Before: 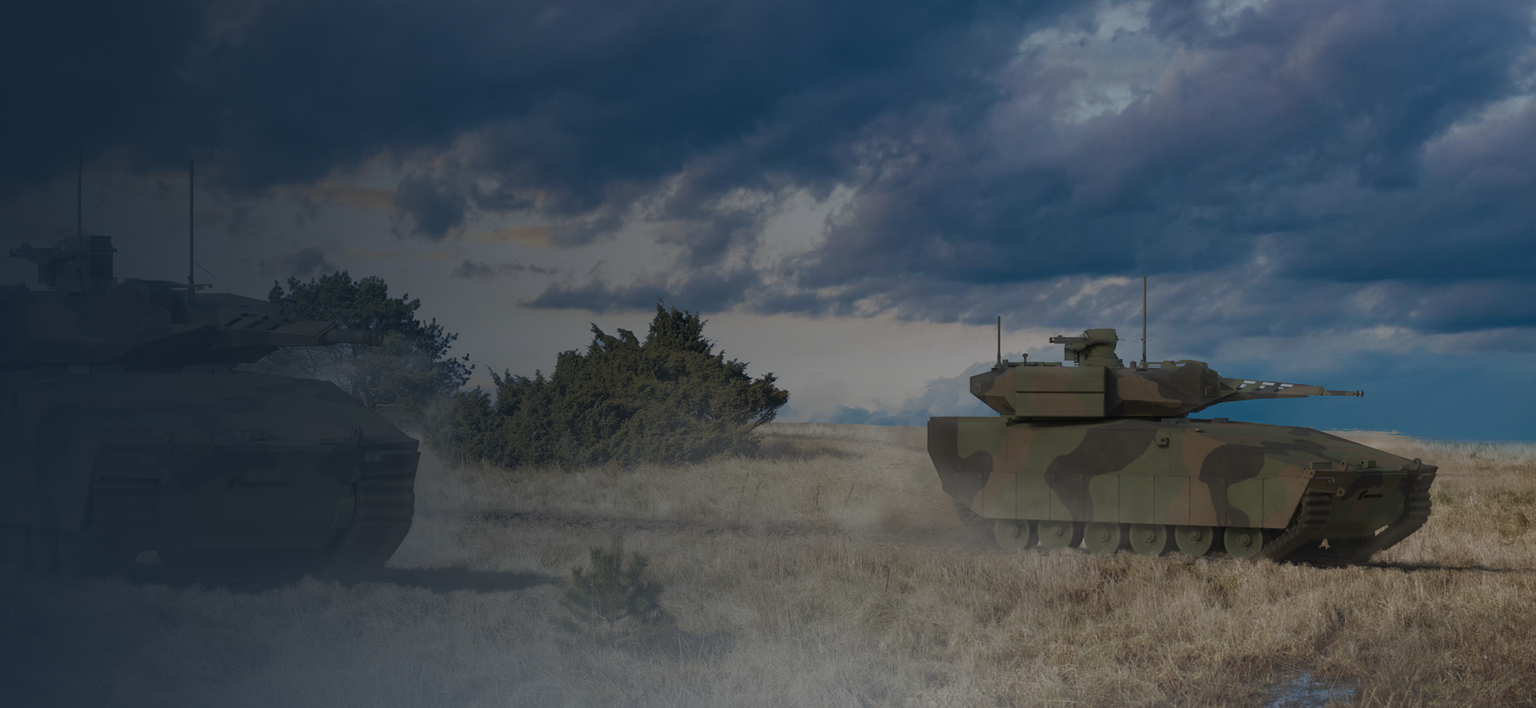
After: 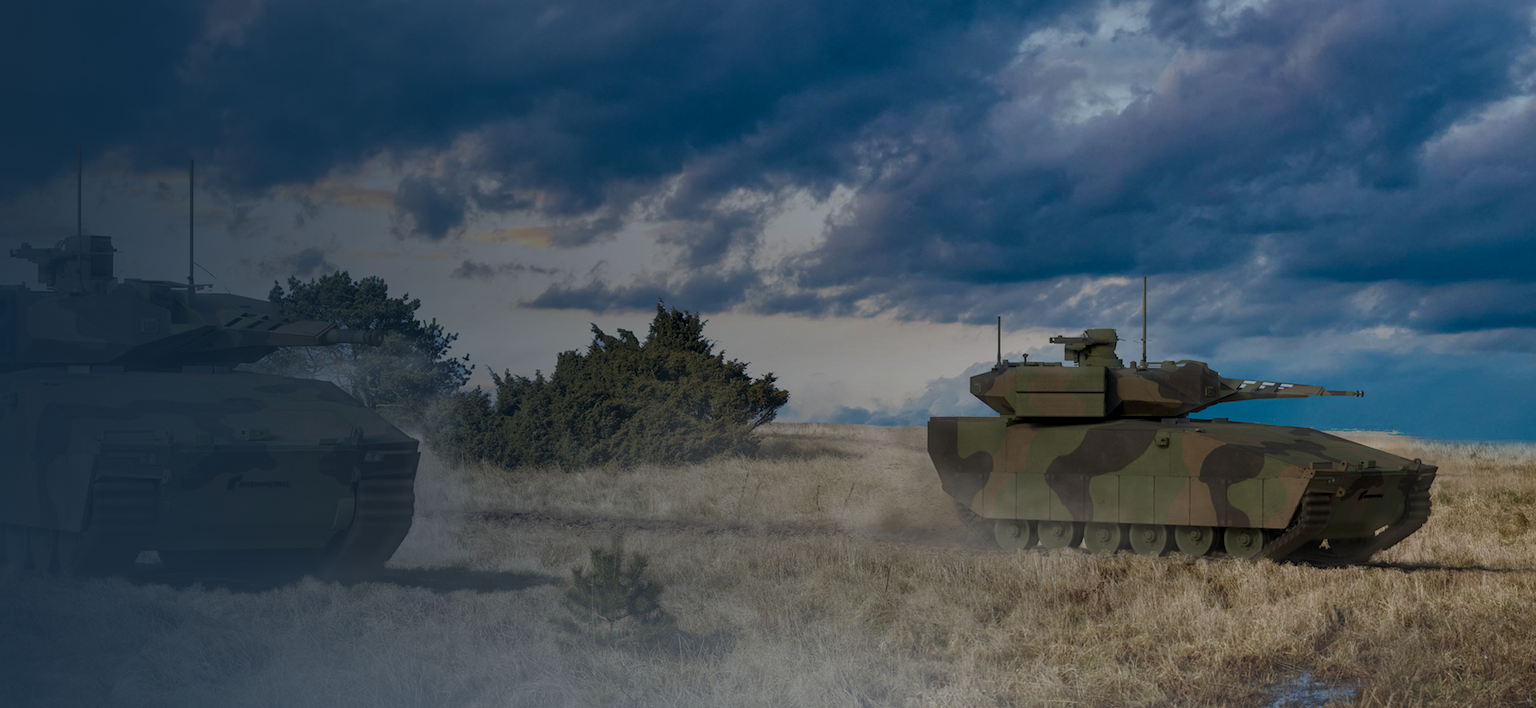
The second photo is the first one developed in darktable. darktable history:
local contrast: highlights 55%, shadows 52%, detail 130%, midtone range 0.452
shadows and highlights: shadows 37.27, highlights -28.18, soften with gaussian
contrast brightness saturation: contrast 0.09, saturation 0.28
